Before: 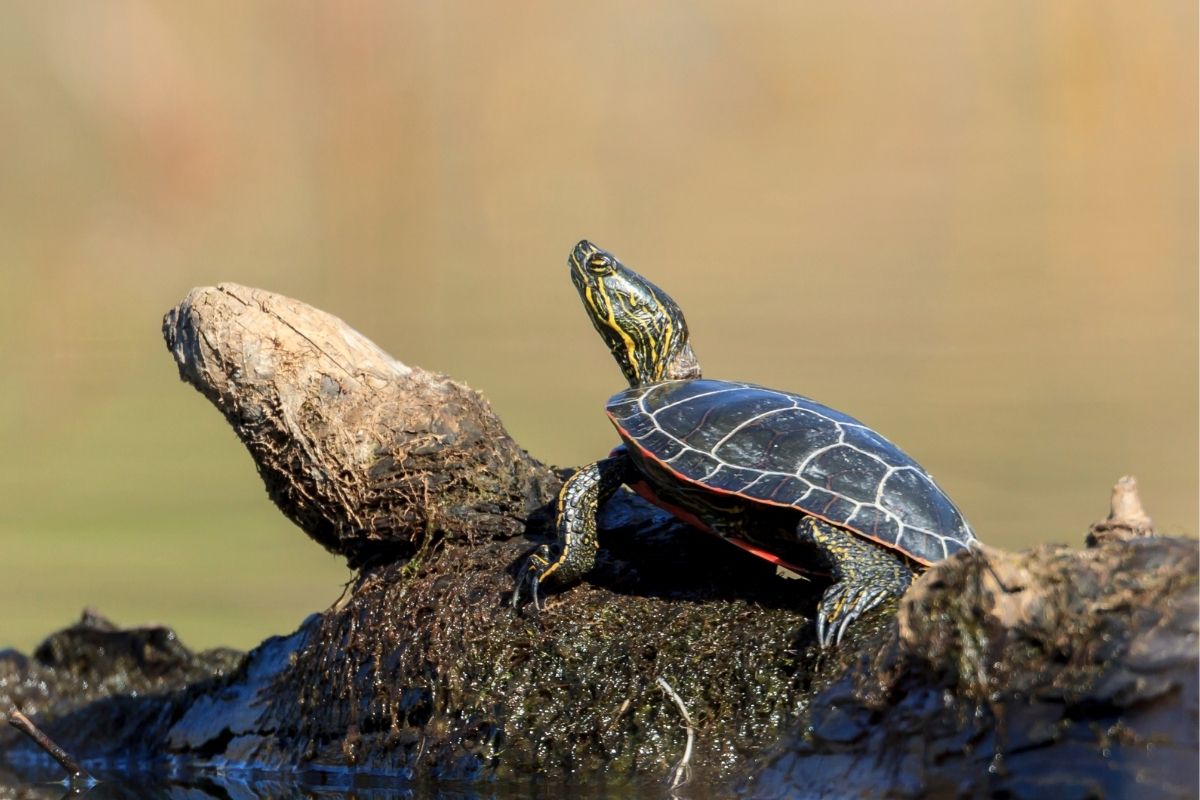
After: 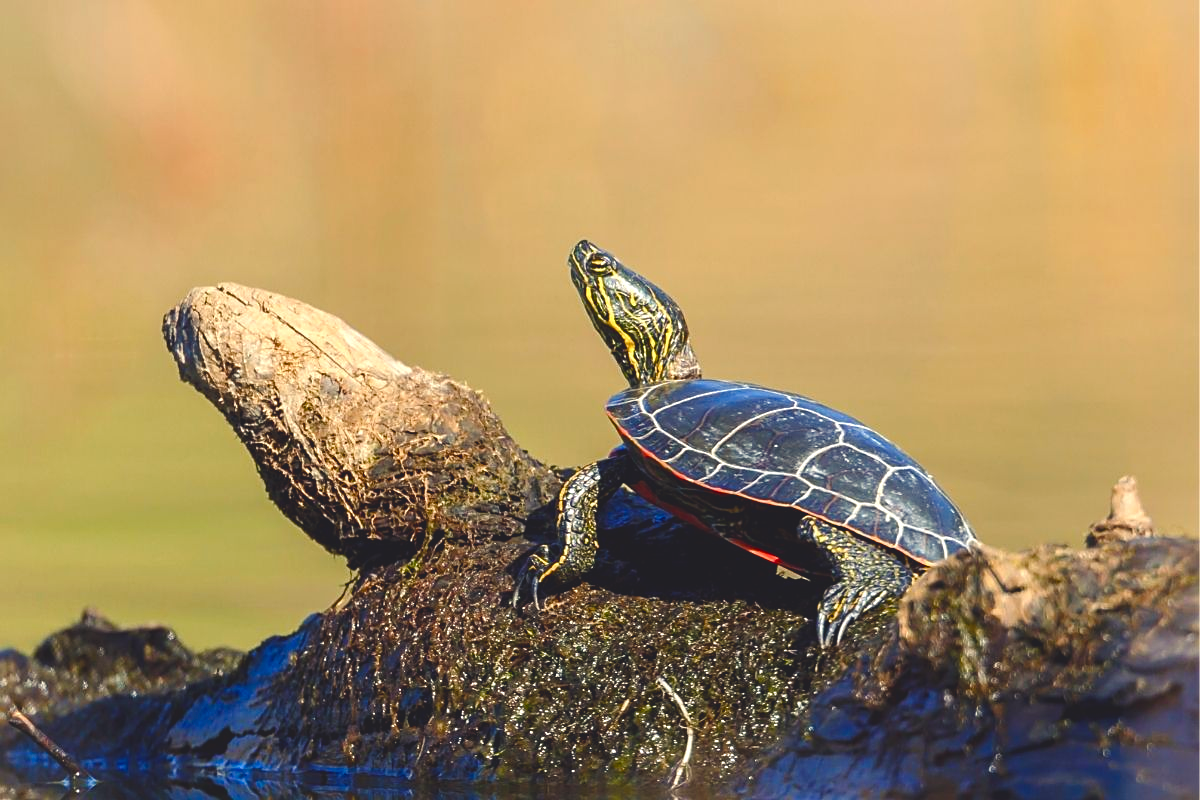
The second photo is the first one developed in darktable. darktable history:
sharpen: on, module defaults
exposure: exposure 0.178 EV, compensate exposure bias true, compensate highlight preservation false
color balance rgb: shadows lift › chroma 3%, shadows lift › hue 280.8°, power › hue 330°, highlights gain › chroma 3%, highlights gain › hue 75.6°, global offset › luminance 1.5%, perceptual saturation grading › global saturation 20%, perceptual saturation grading › highlights -25%, perceptual saturation grading › shadows 50%, global vibrance 30%
